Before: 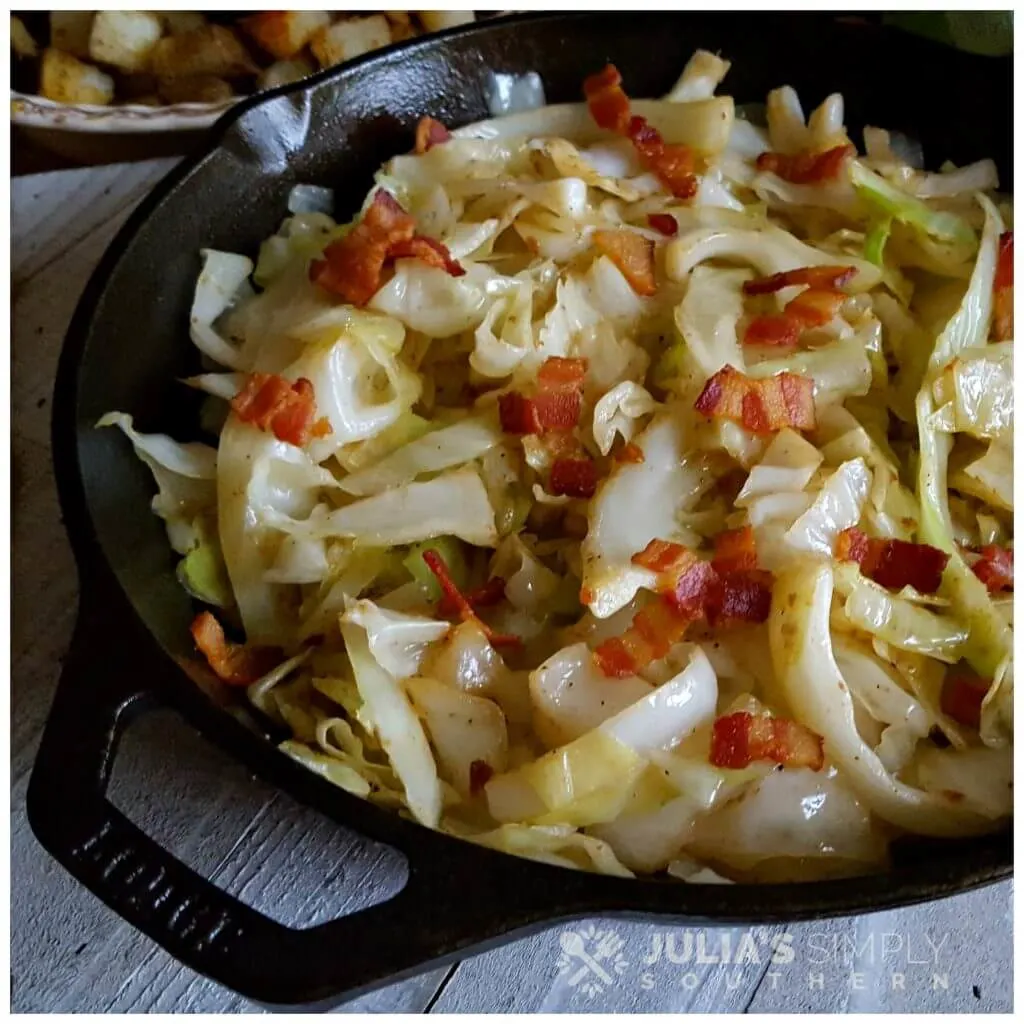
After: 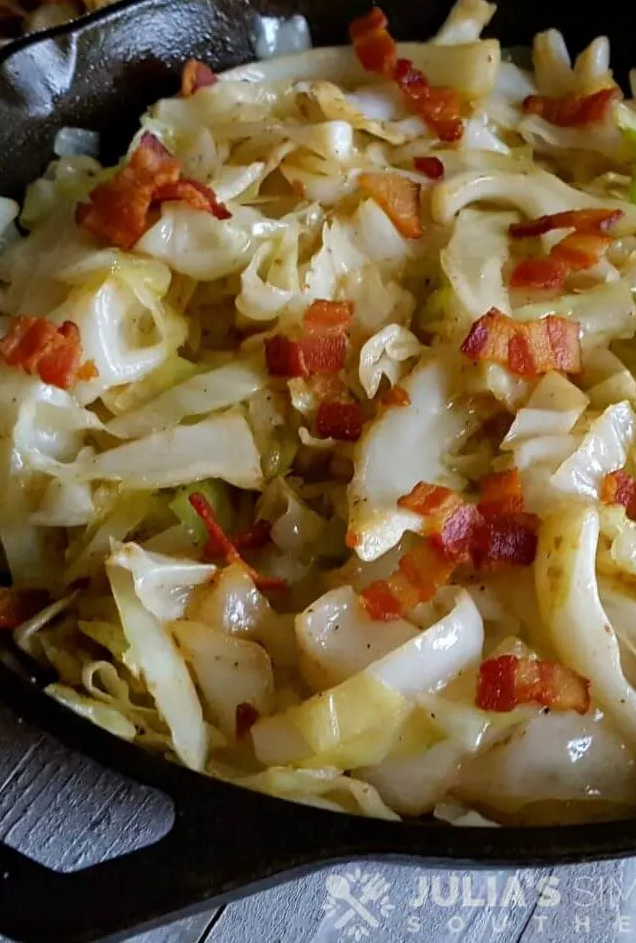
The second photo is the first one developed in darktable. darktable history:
crop and rotate: left 22.881%, top 5.635%, right 14.913%, bottom 2.273%
